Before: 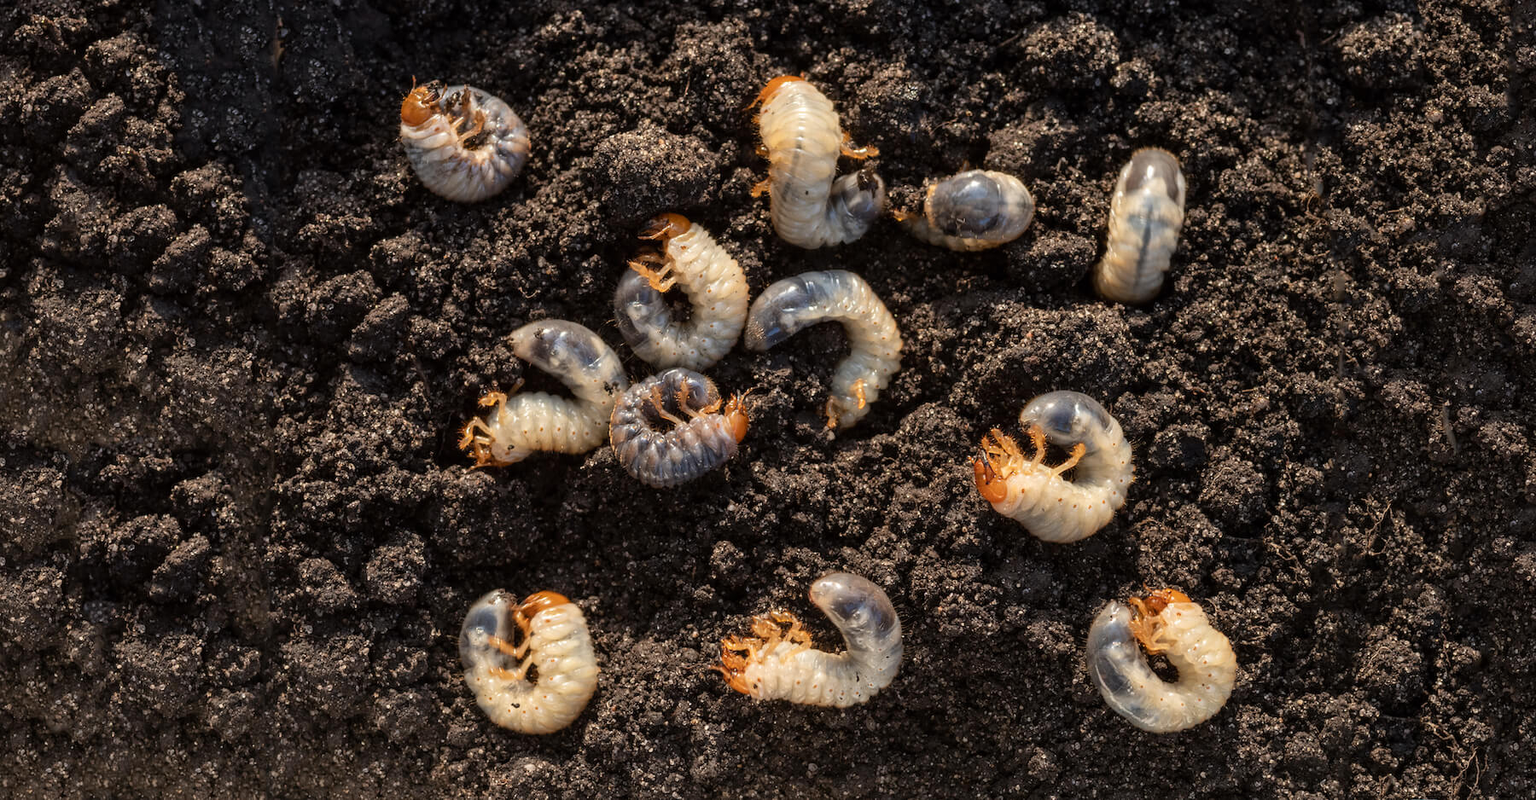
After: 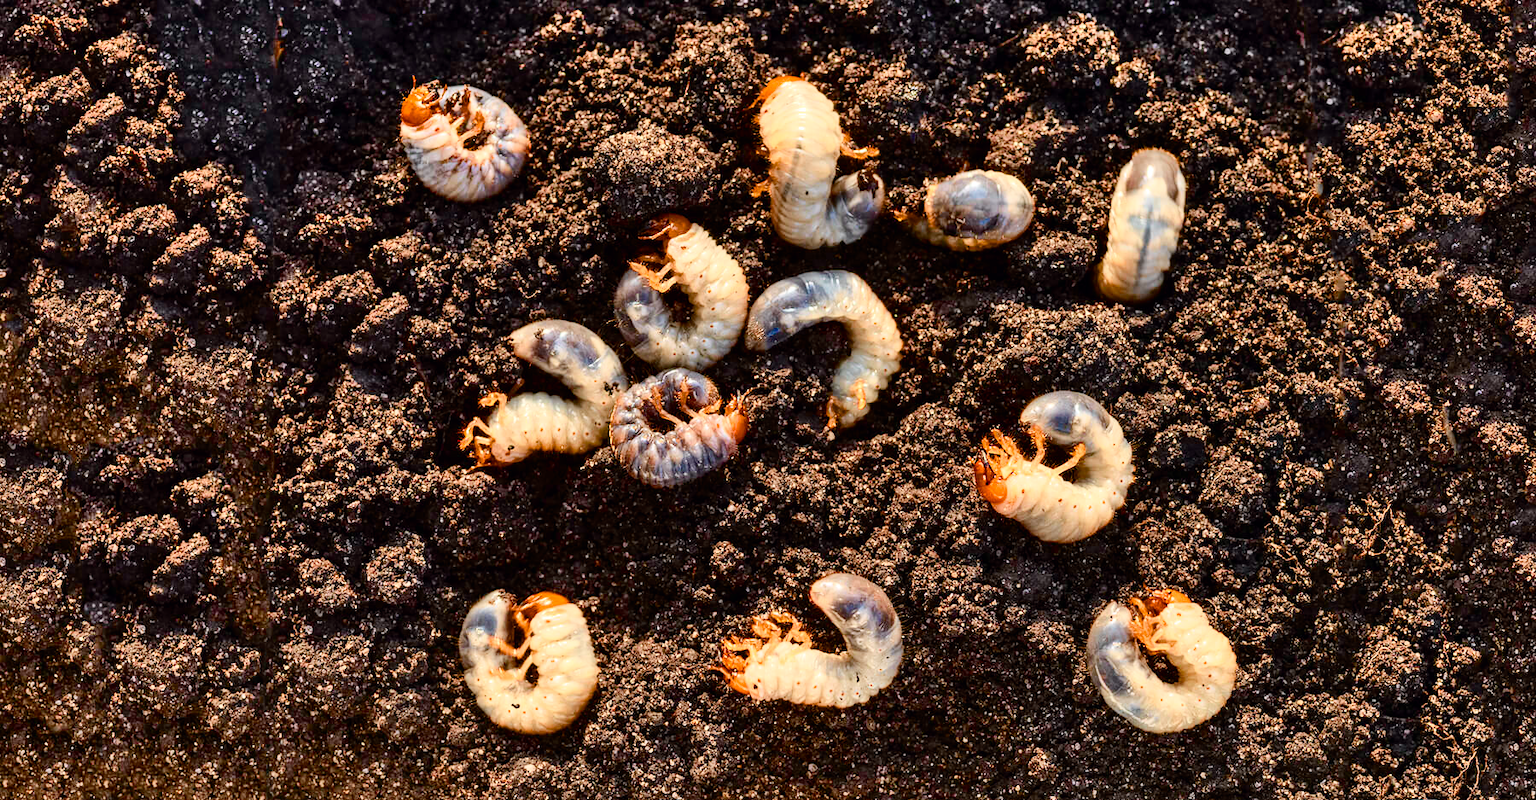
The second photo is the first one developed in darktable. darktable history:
color balance rgb: perceptual saturation grading › global saturation 20%, perceptual saturation grading › highlights -25.637%, perceptual saturation grading › shadows 50.331%, saturation formula JzAzBz (2021)
shadows and highlights: soften with gaussian
exposure: exposure 0.208 EV, compensate highlight preservation false
tone curve: curves: ch0 [(0, 0) (0.051, 0.03) (0.096, 0.071) (0.241, 0.247) (0.455, 0.525) (0.594, 0.697) (0.741, 0.845) (0.871, 0.933) (1, 0.984)]; ch1 [(0, 0) (0.1, 0.038) (0.318, 0.243) (0.399, 0.351) (0.478, 0.469) (0.499, 0.499) (0.534, 0.549) (0.565, 0.594) (0.601, 0.634) (0.666, 0.7) (1, 1)]; ch2 [(0, 0) (0.453, 0.45) (0.479, 0.483) (0.504, 0.499) (0.52, 0.519) (0.541, 0.559) (0.592, 0.612) (0.824, 0.815) (1, 1)], color space Lab, independent channels, preserve colors none
